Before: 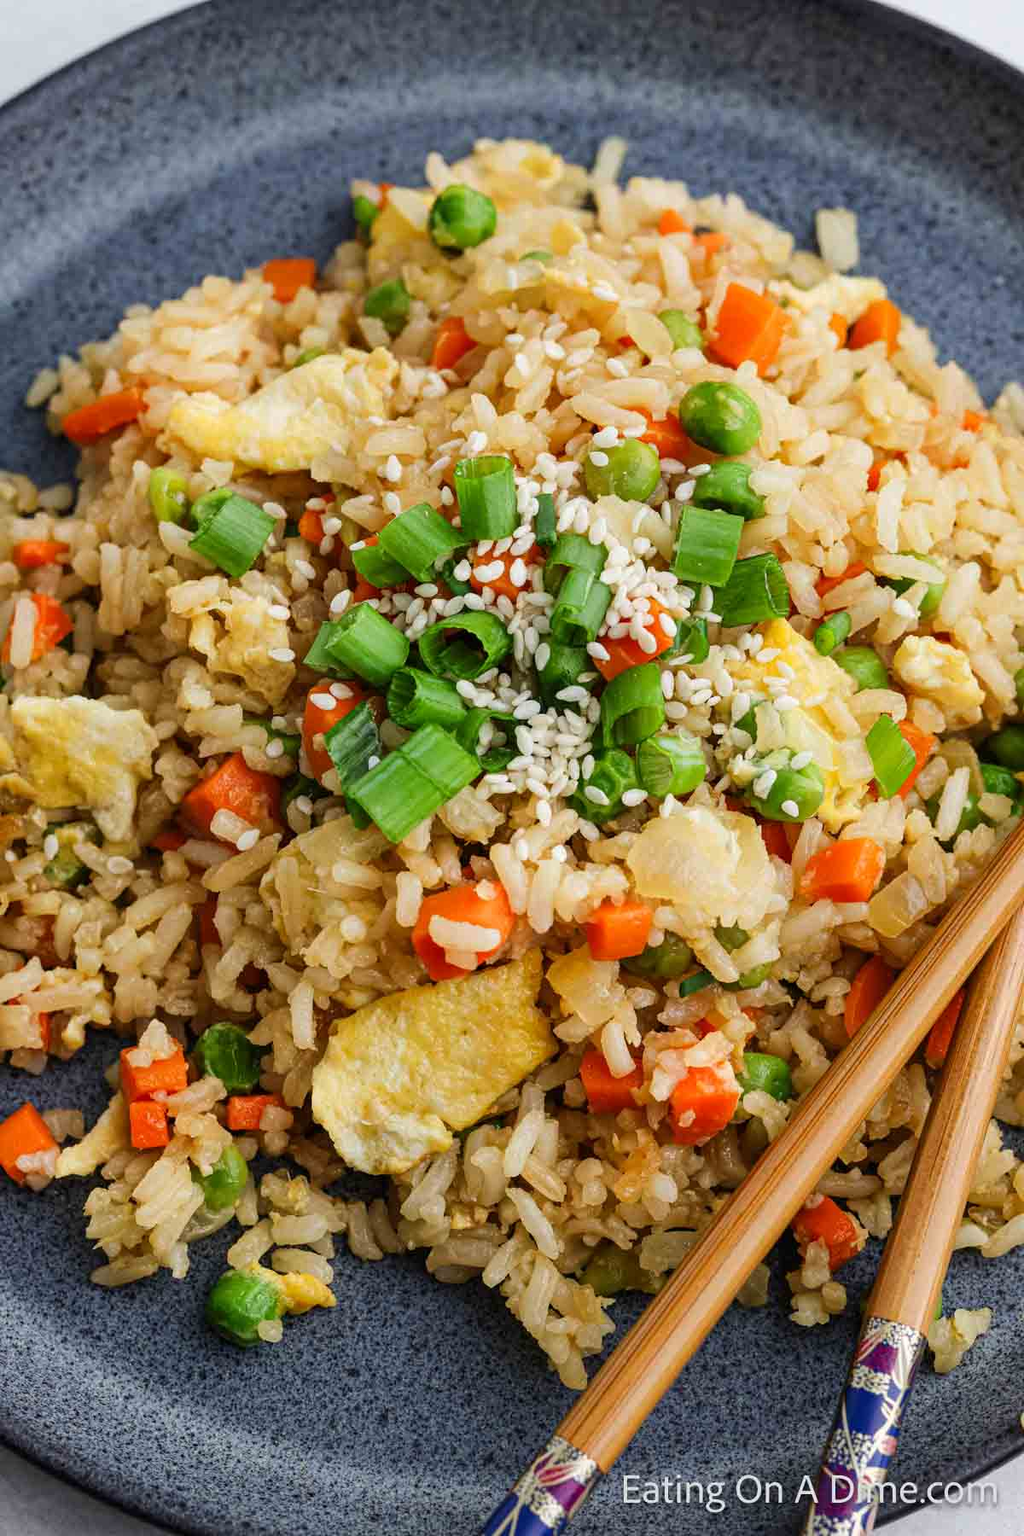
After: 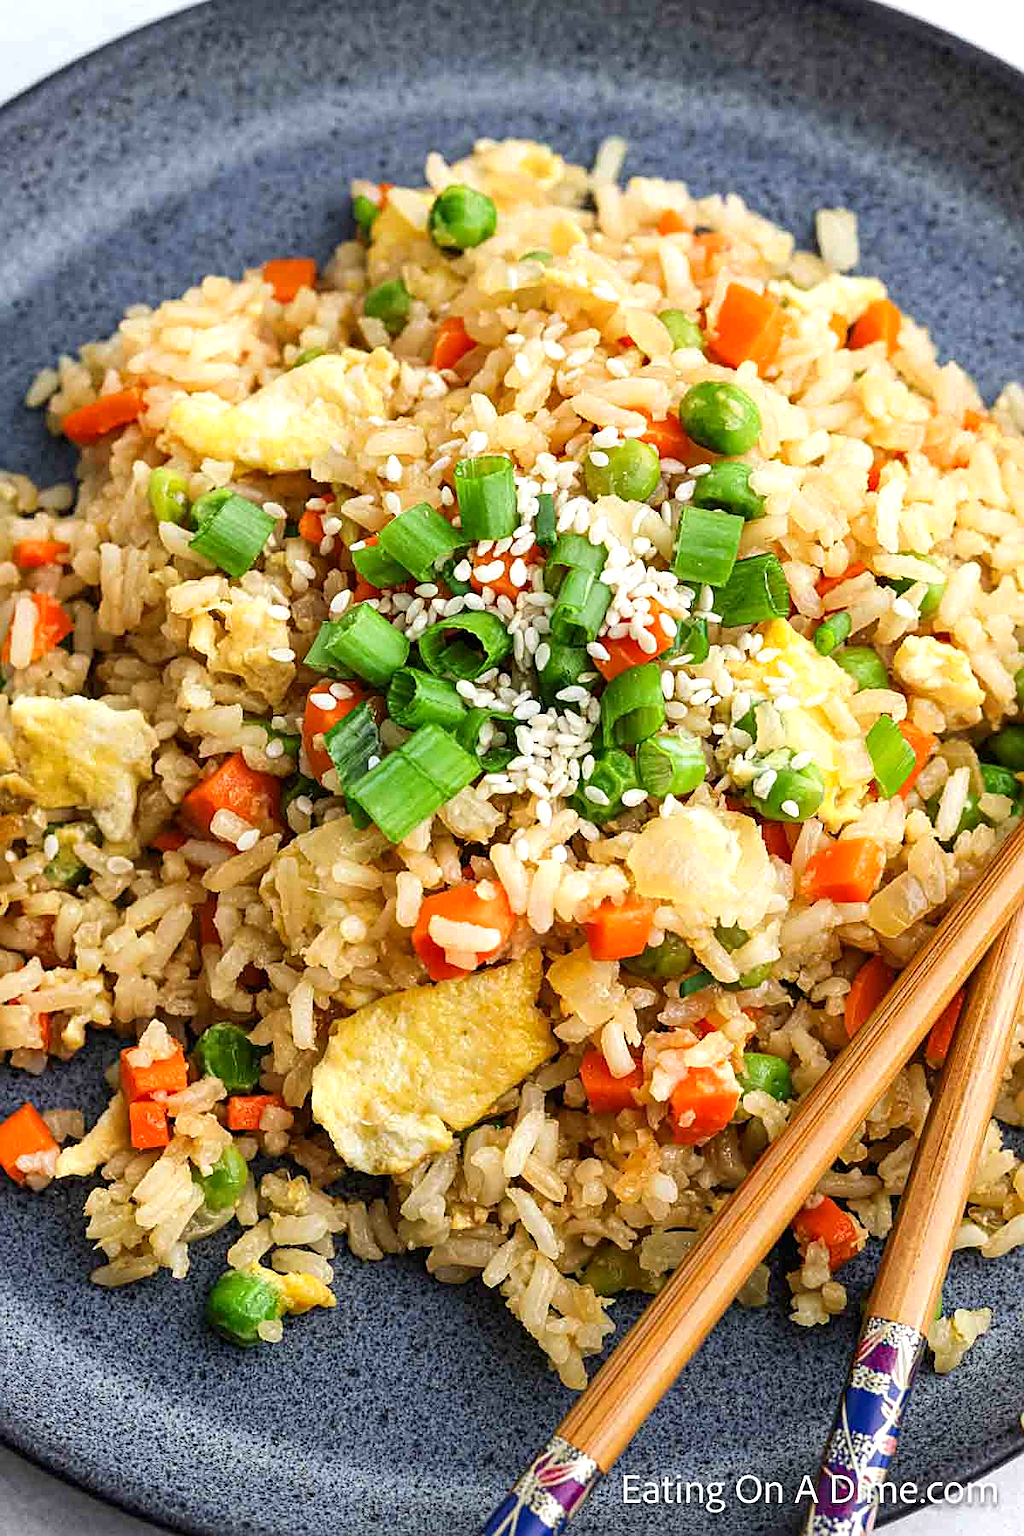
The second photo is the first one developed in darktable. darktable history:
exposure: black level correction 0.001, exposure 0.499 EV, compensate exposure bias true, compensate highlight preservation false
sharpen: on, module defaults
